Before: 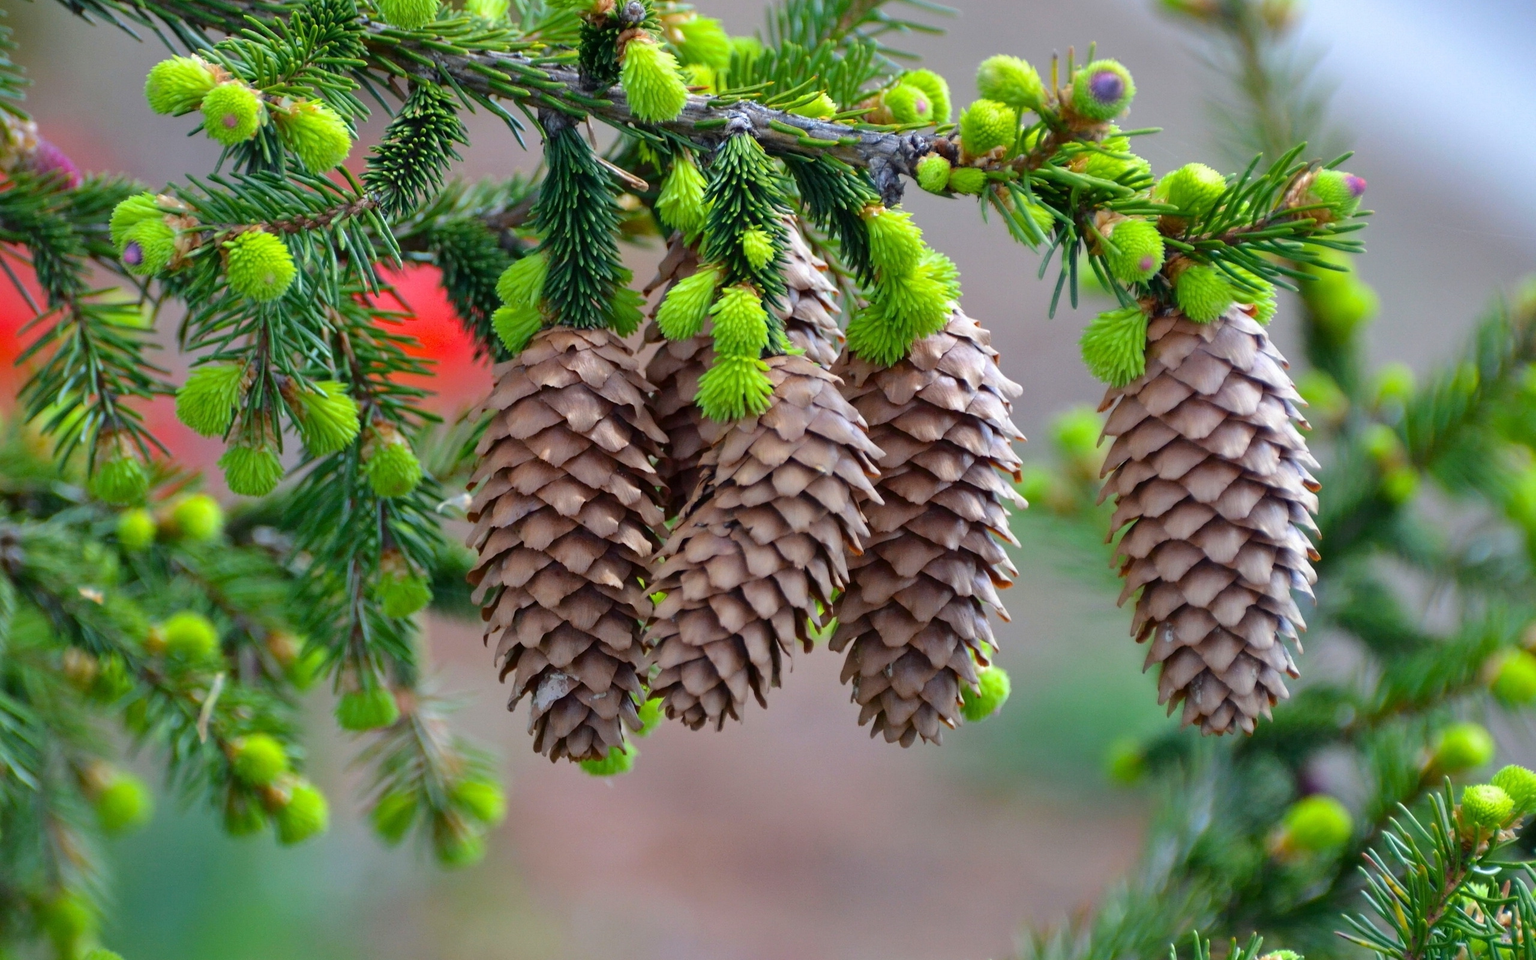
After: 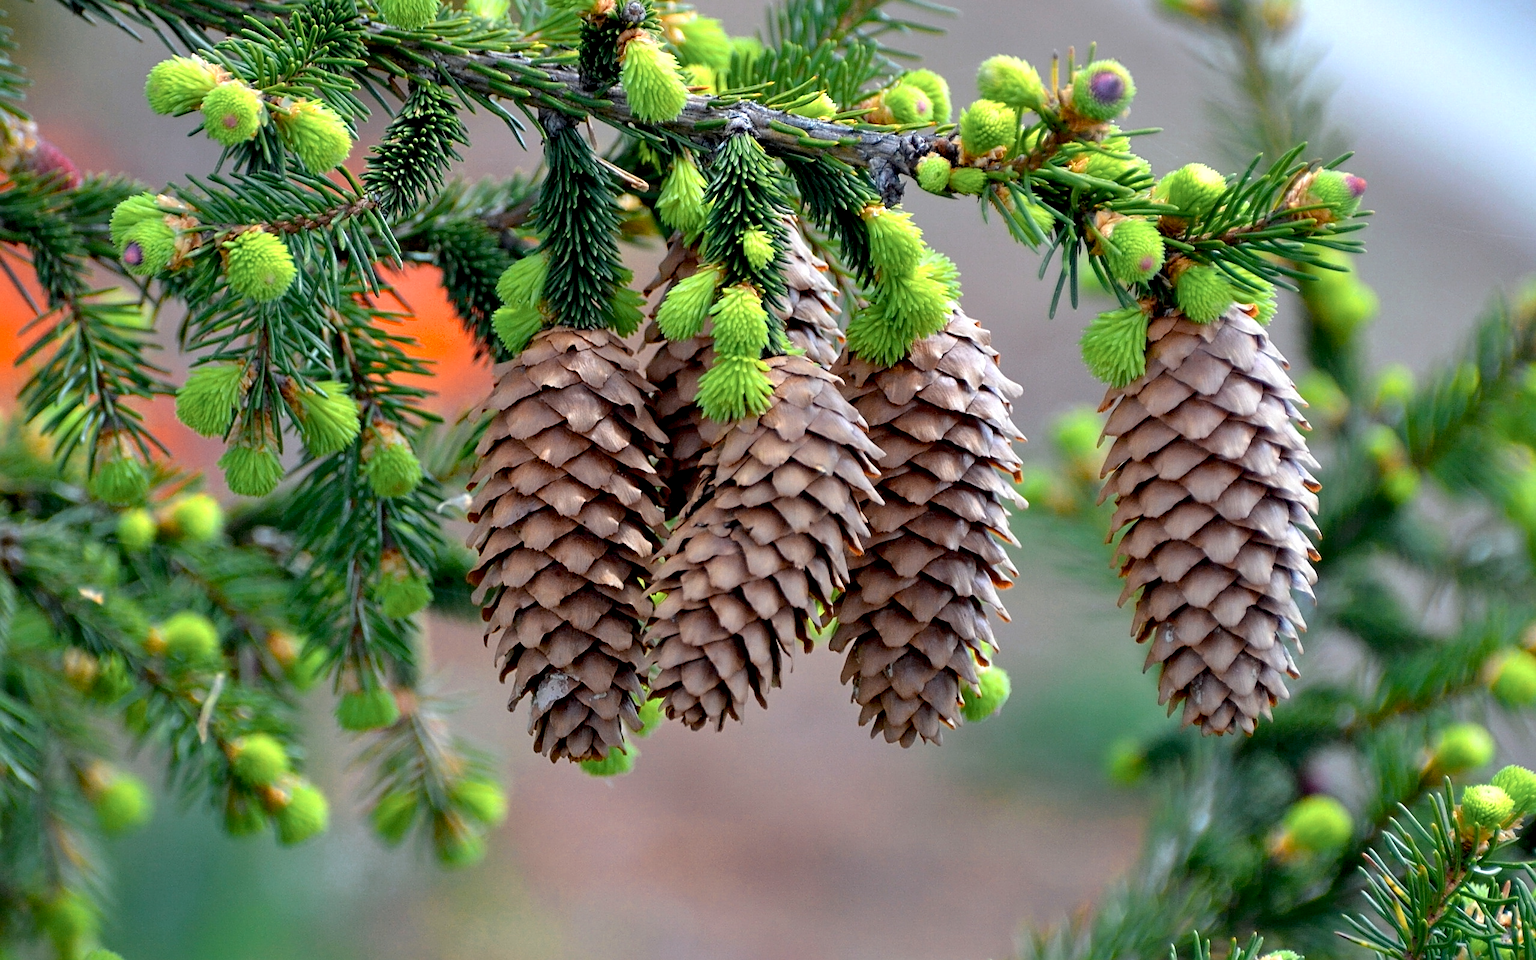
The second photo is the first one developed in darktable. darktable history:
exposure: black level correction 0.009, compensate highlight preservation false
local contrast: highlights 105%, shadows 99%, detail 119%, midtone range 0.2
color zones: curves: ch0 [(0.018, 0.548) (0.197, 0.654) (0.425, 0.447) (0.605, 0.658) (0.732, 0.579)]; ch1 [(0.105, 0.531) (0.224, 0.531) (0.386, 0.39) (0.618, 0.456) (0.732, 0.456) (0.956, 0.421)]; ch2 [(0.039, 0.583) (0.215, 0.465) (0.399, 0.544) (0.465, 0.548) (0.614, 0.447) (0.724, 0.43) (0.882, 0.623) (0.956, 0.632)]
sharpen: on, module defaults
